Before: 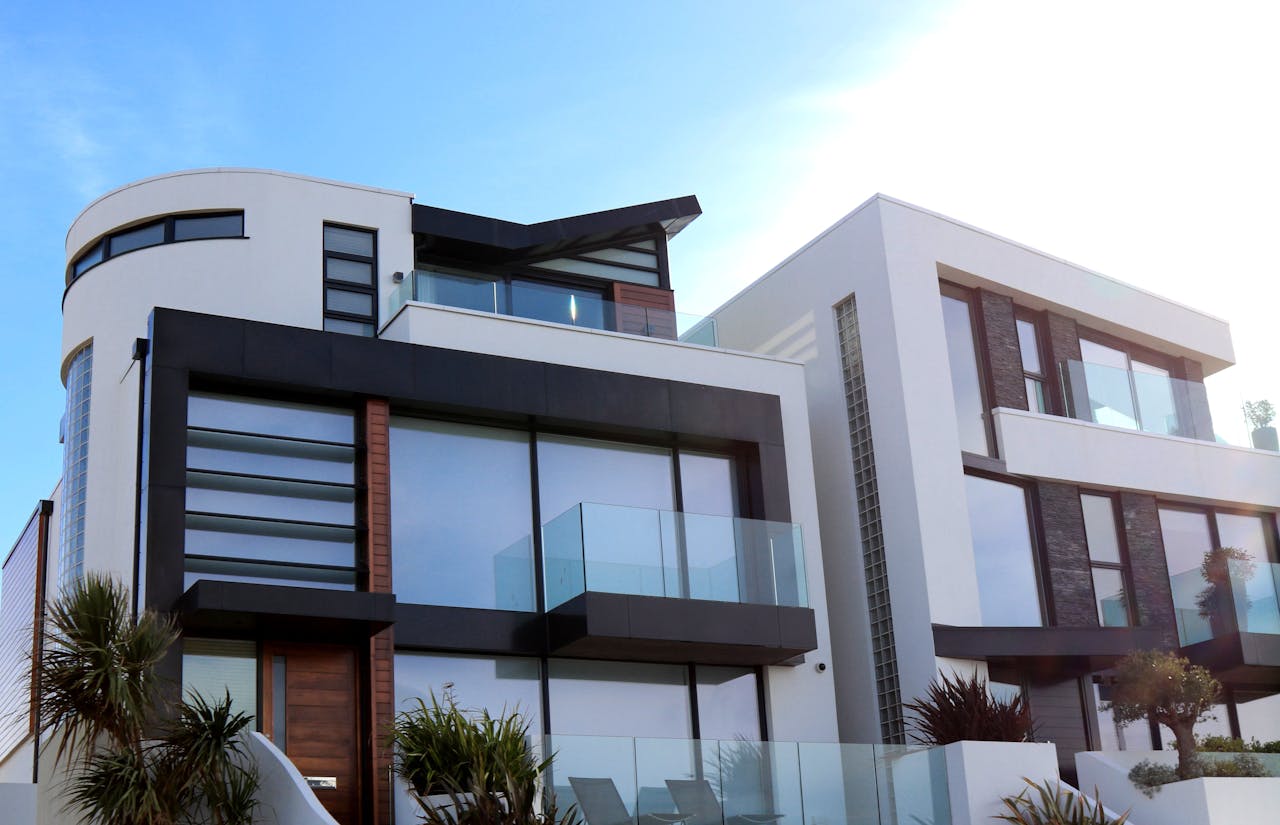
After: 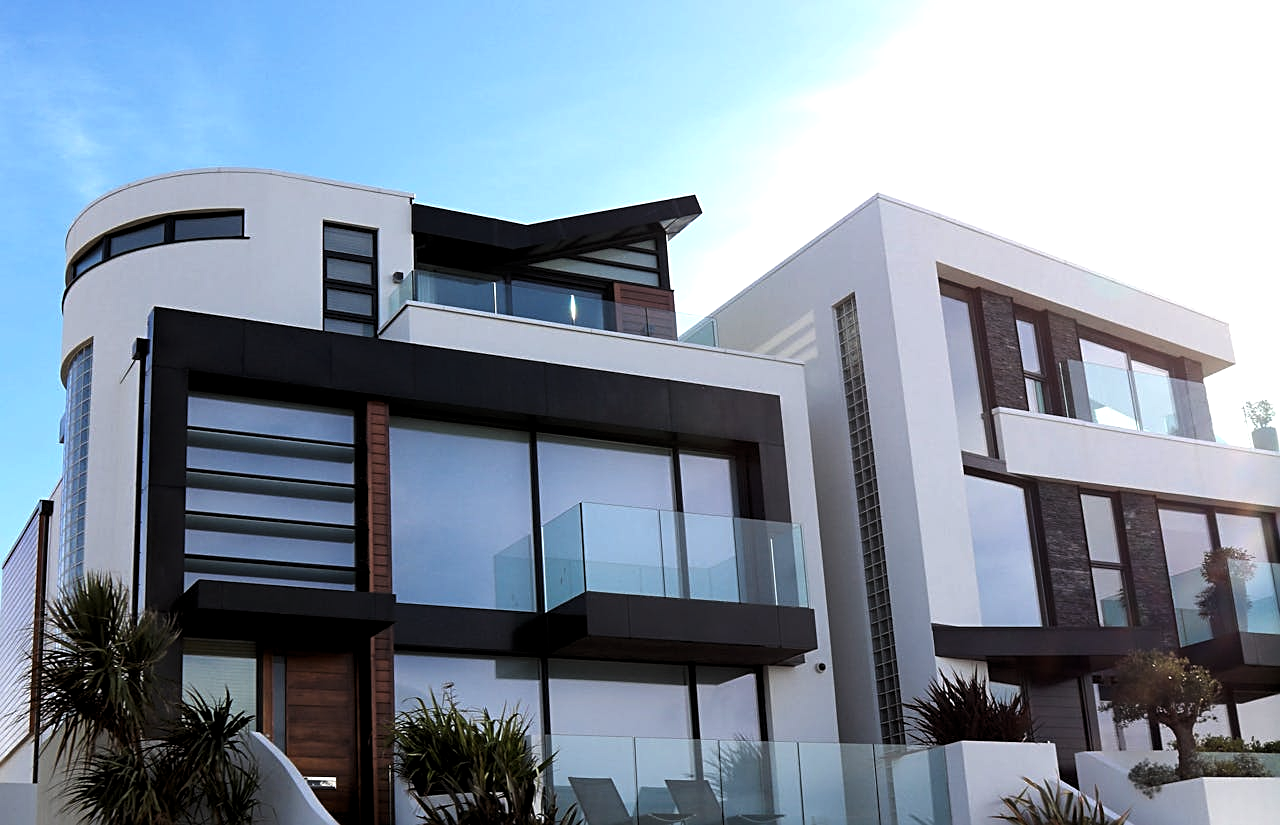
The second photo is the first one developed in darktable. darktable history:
sharpen: on, module defaults
exposure: exposure 0.134 EV, compensate highlight preservation false
levels: levels [0.029, 0.545, 0.971]
